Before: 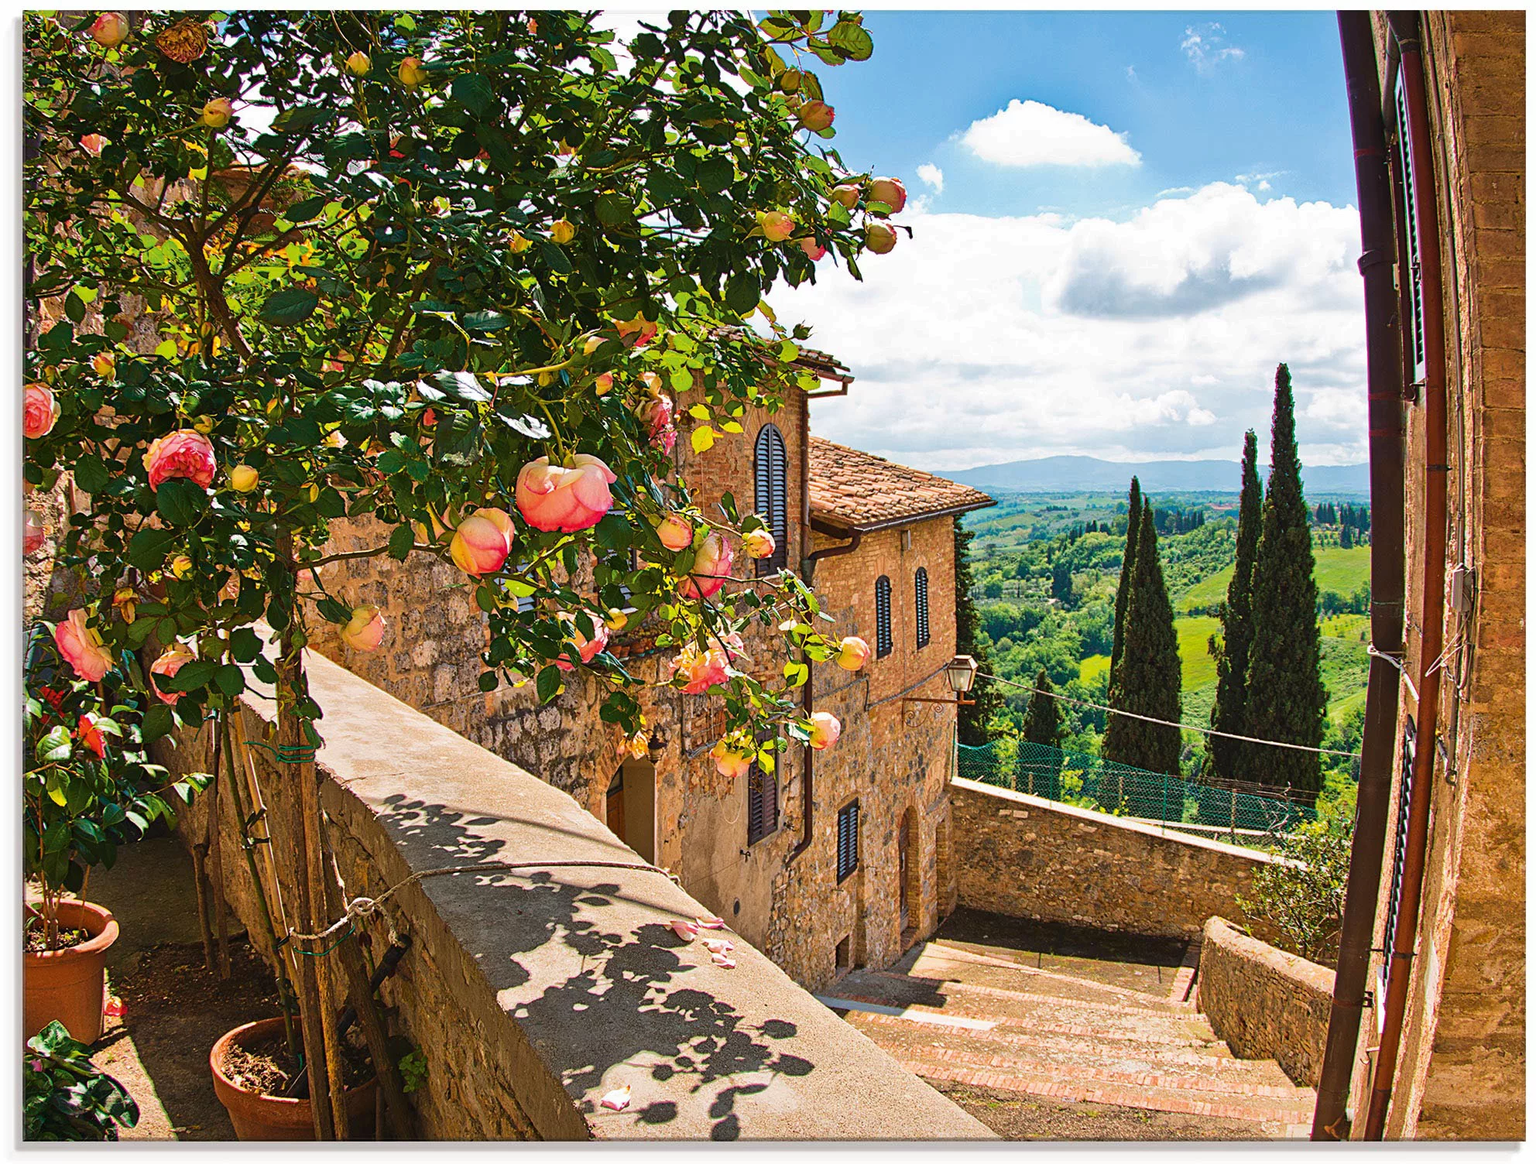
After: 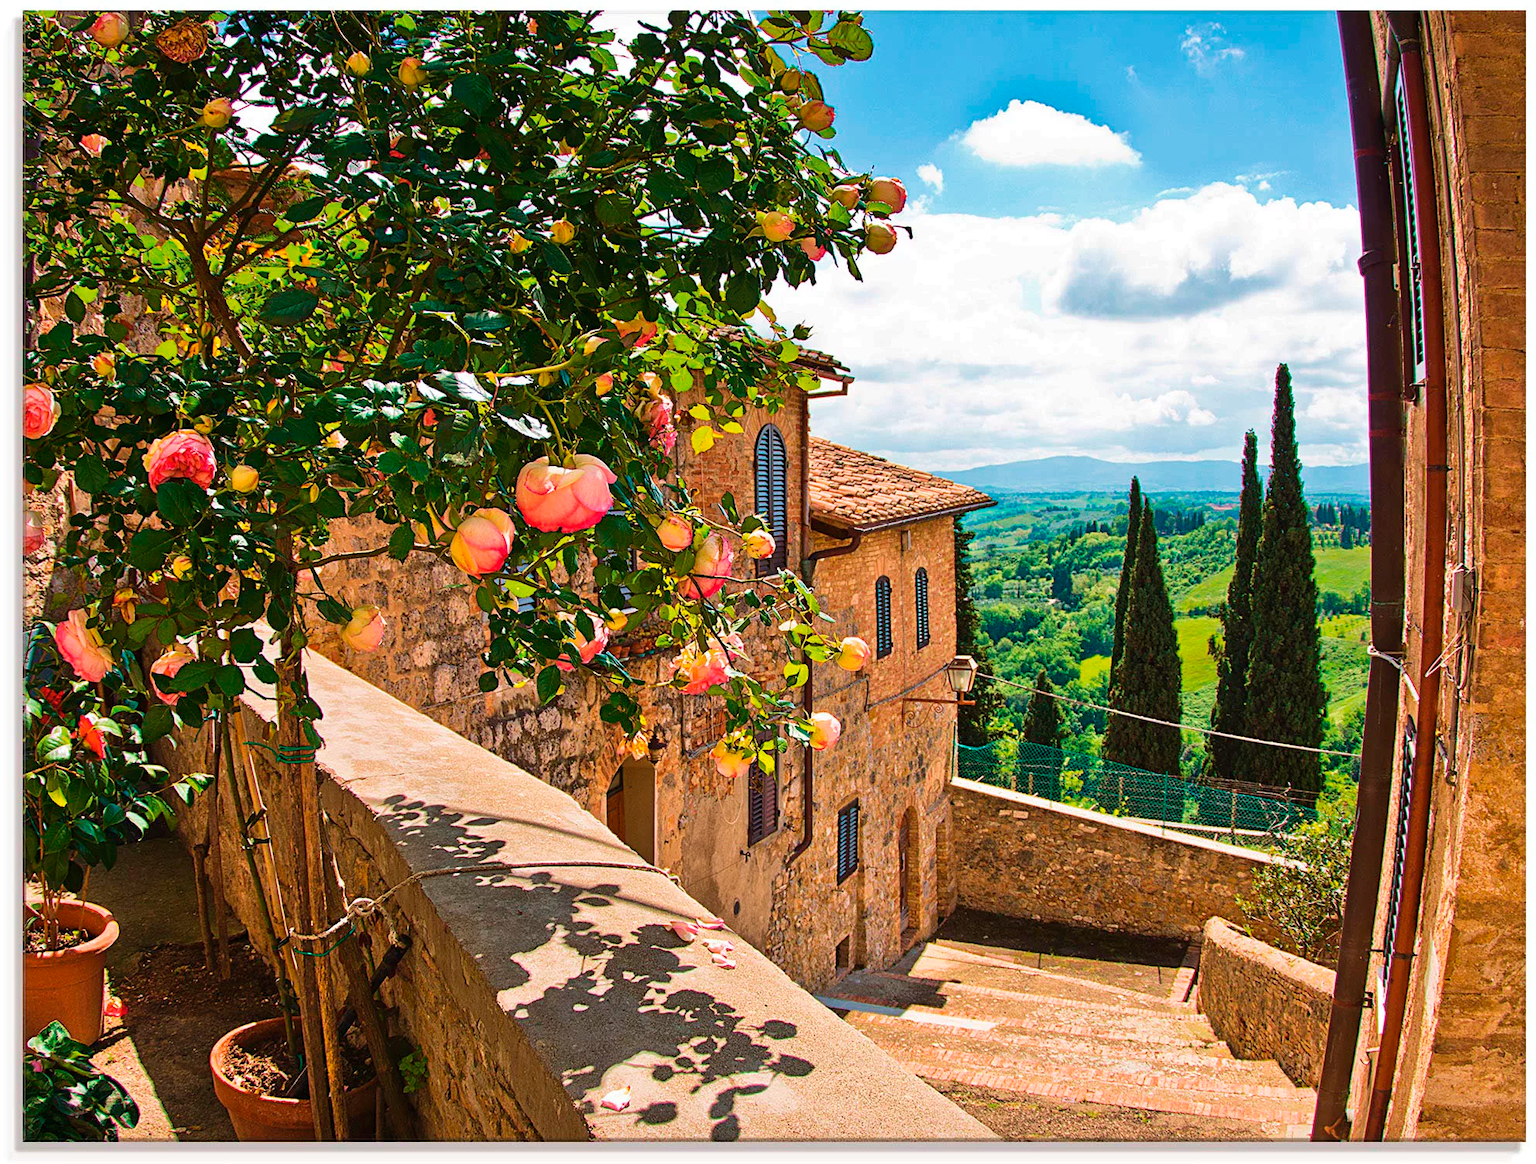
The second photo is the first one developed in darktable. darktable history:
tone equalizer: edges refinement/feathering 500, mask exposure compensation -1.57 EV, preserve details no
velvia: on, module defaults
